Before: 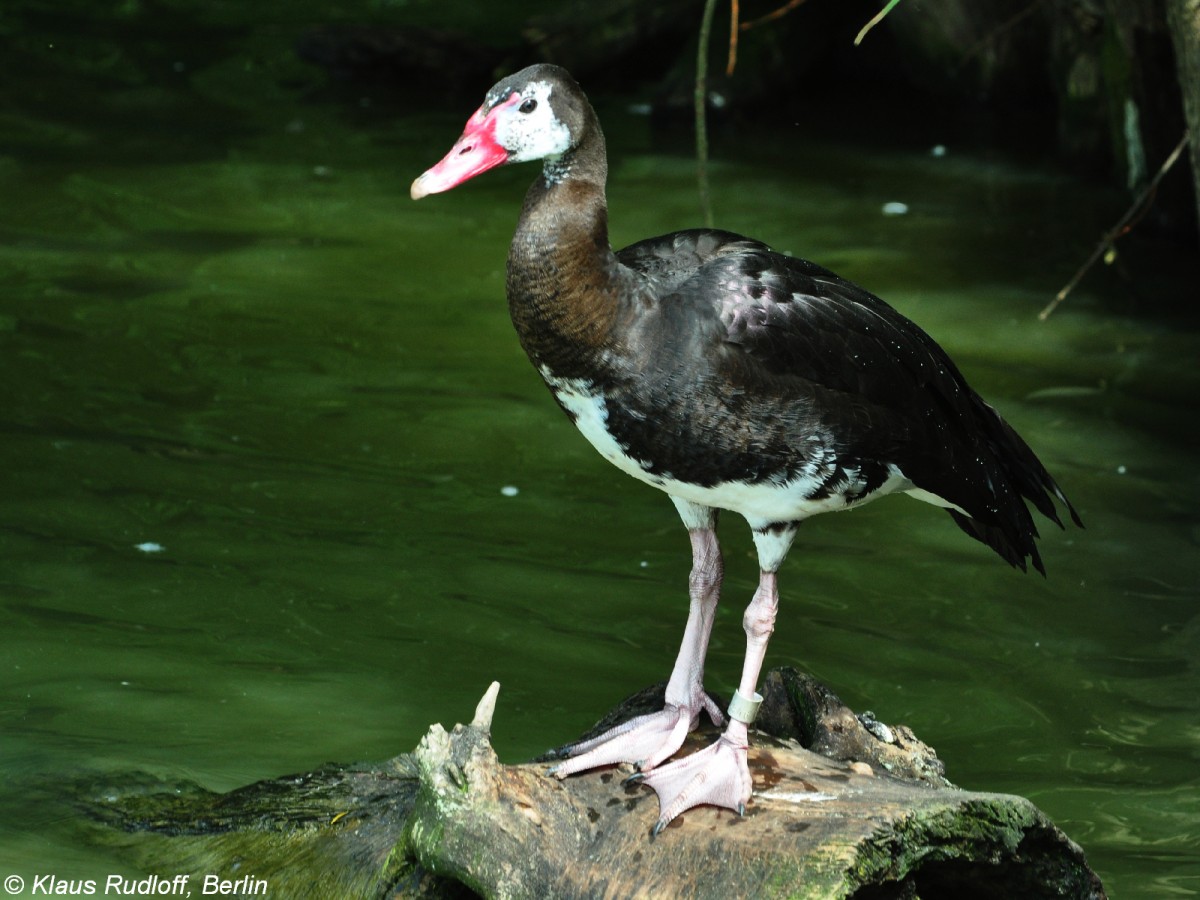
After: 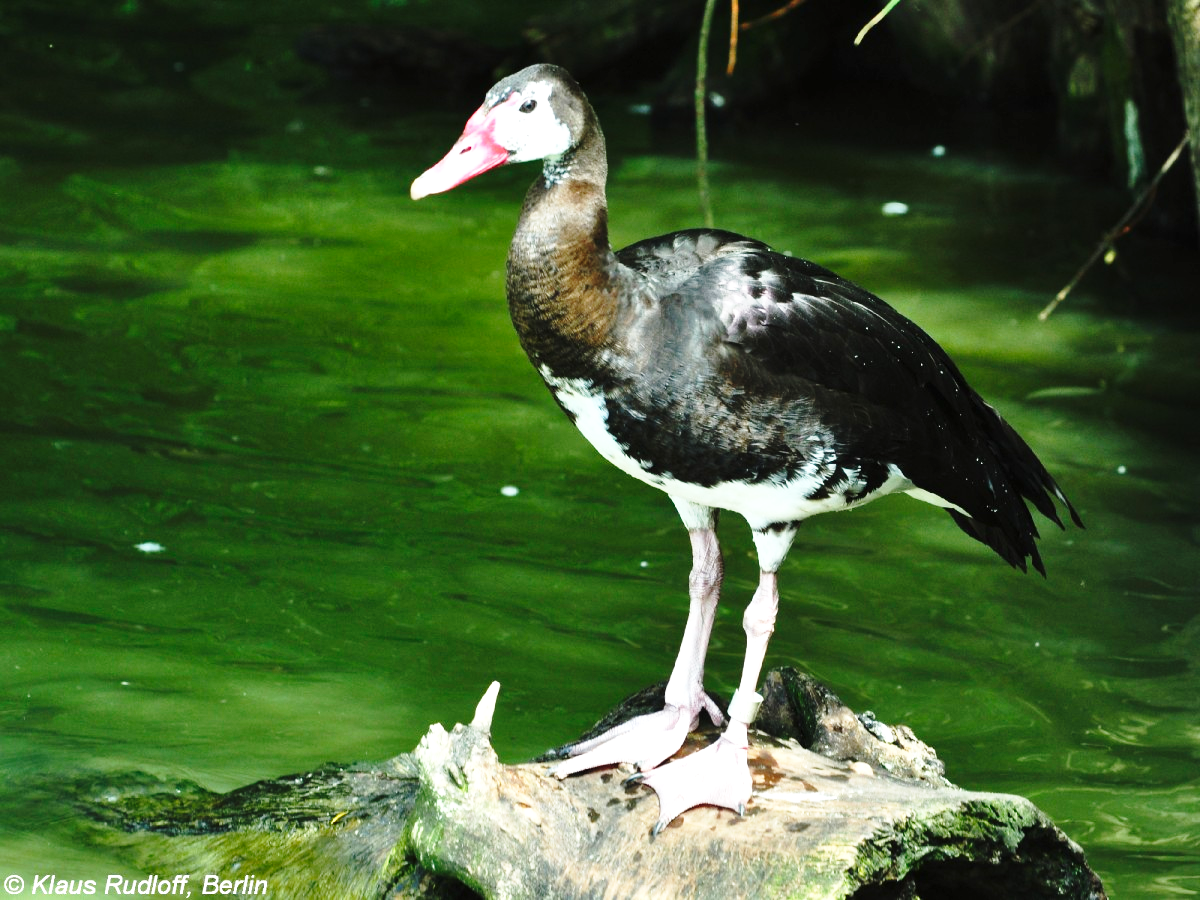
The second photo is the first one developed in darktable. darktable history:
base curve: curves: ch0 [(0, 0) (0.028, 0.03) (0.121, 0.232) (0.46, 0.748) (0.859, 0.968) (1, 1)], preserve colors none
contrast equalizer: octaves 7, y [[0.502, 0.505, 0.512, 0.529, 0.564, 0.588], [0.5 ×6], [0.502, 0.505, 0.512, 0.529, 0.564, 0.588], [0, 0.001, 0.001, 0.004, 0.008, 0.011], [0, 0.001, 0.001, 0.004, 0.008, 0.011]], mix -0.182
exposure: exposure 0.562 EV, compensate highlight preservation false
